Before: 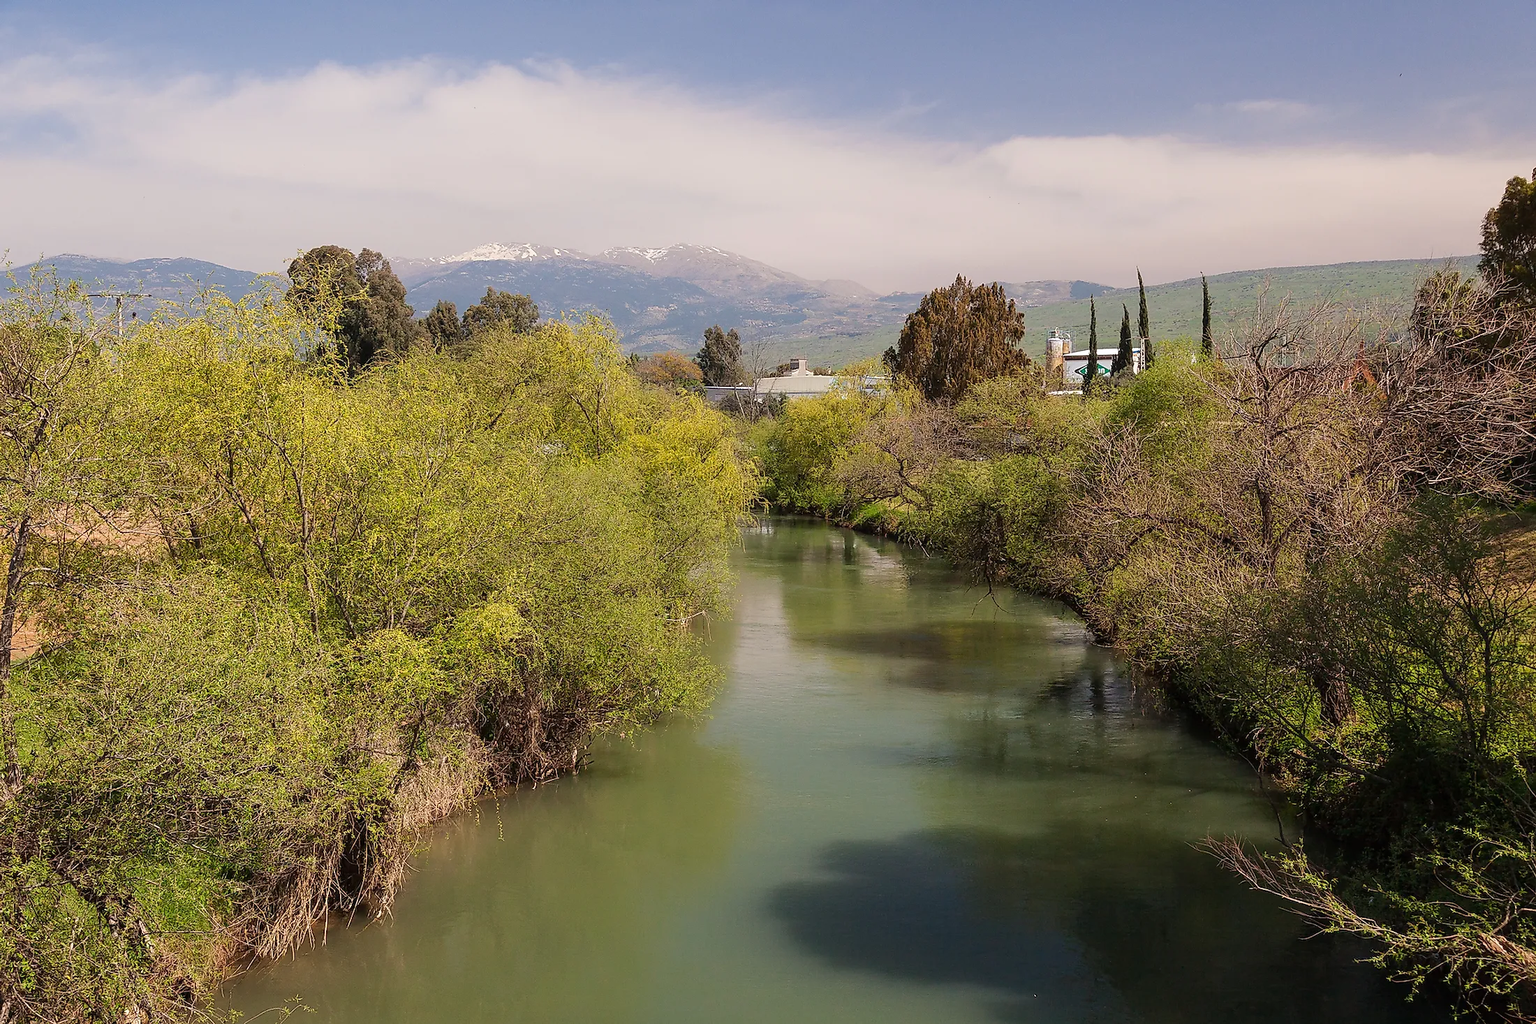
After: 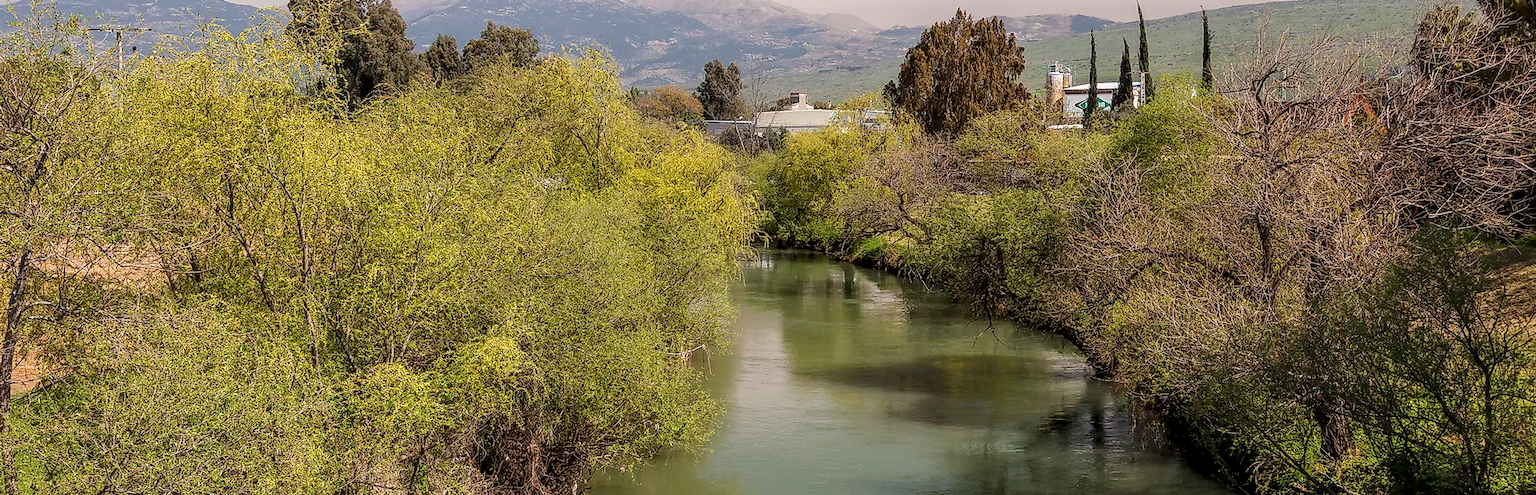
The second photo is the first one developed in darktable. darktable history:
local contrast: highlights 35%, detail 135%
crop and rotate: top 26.056%, bottom 25.543%
